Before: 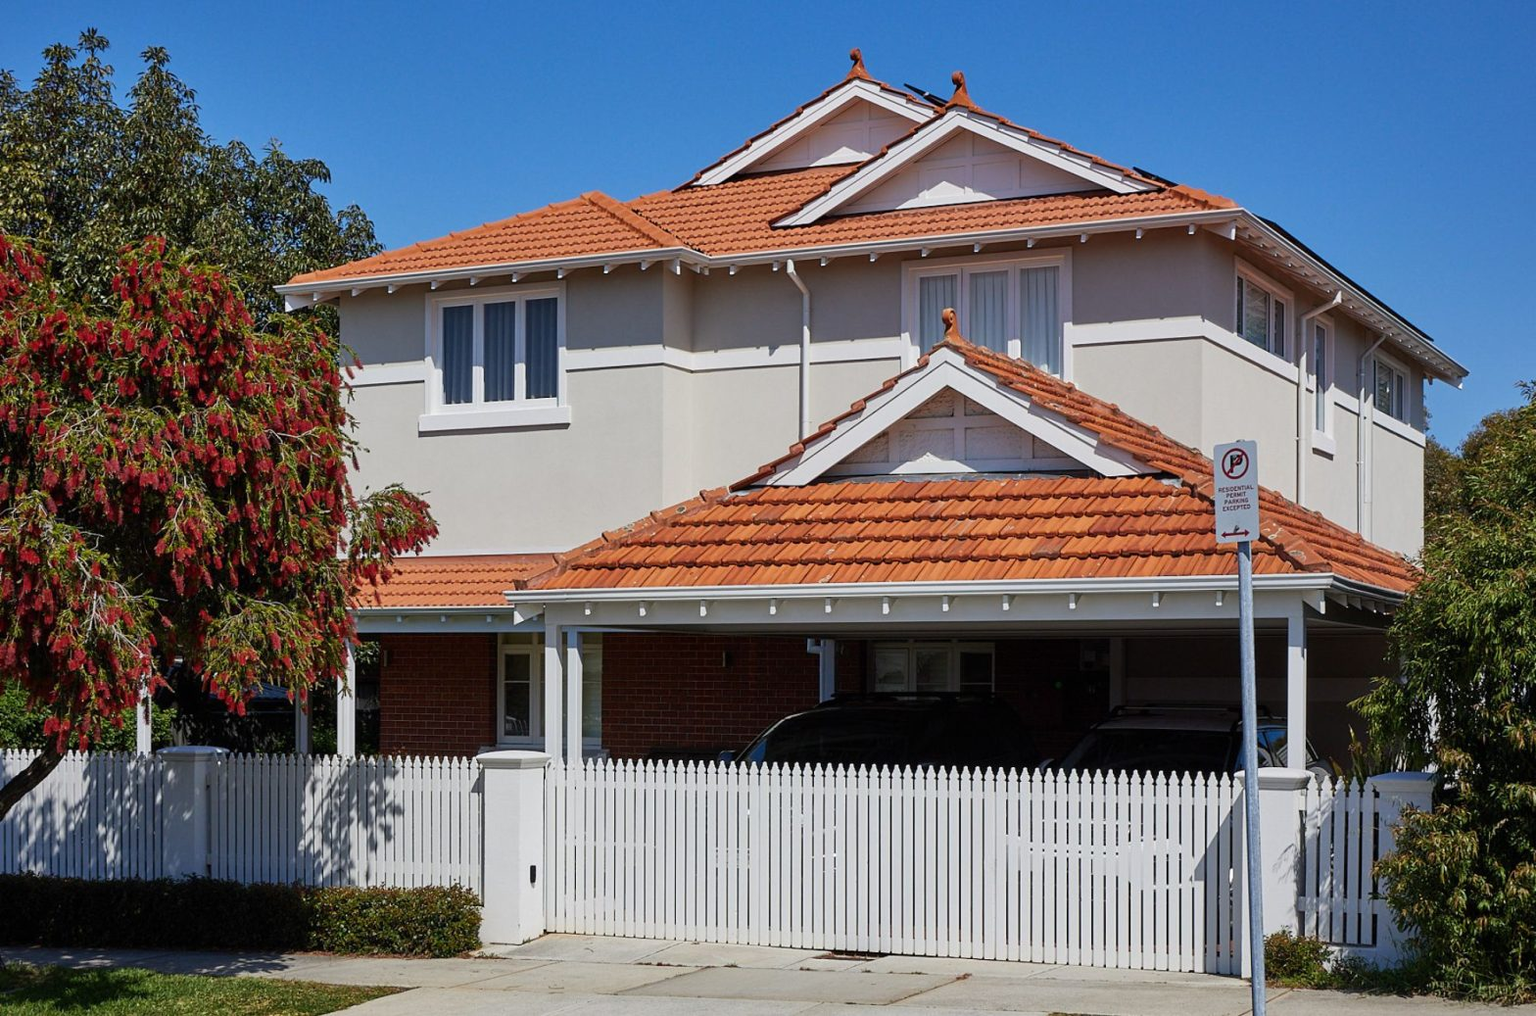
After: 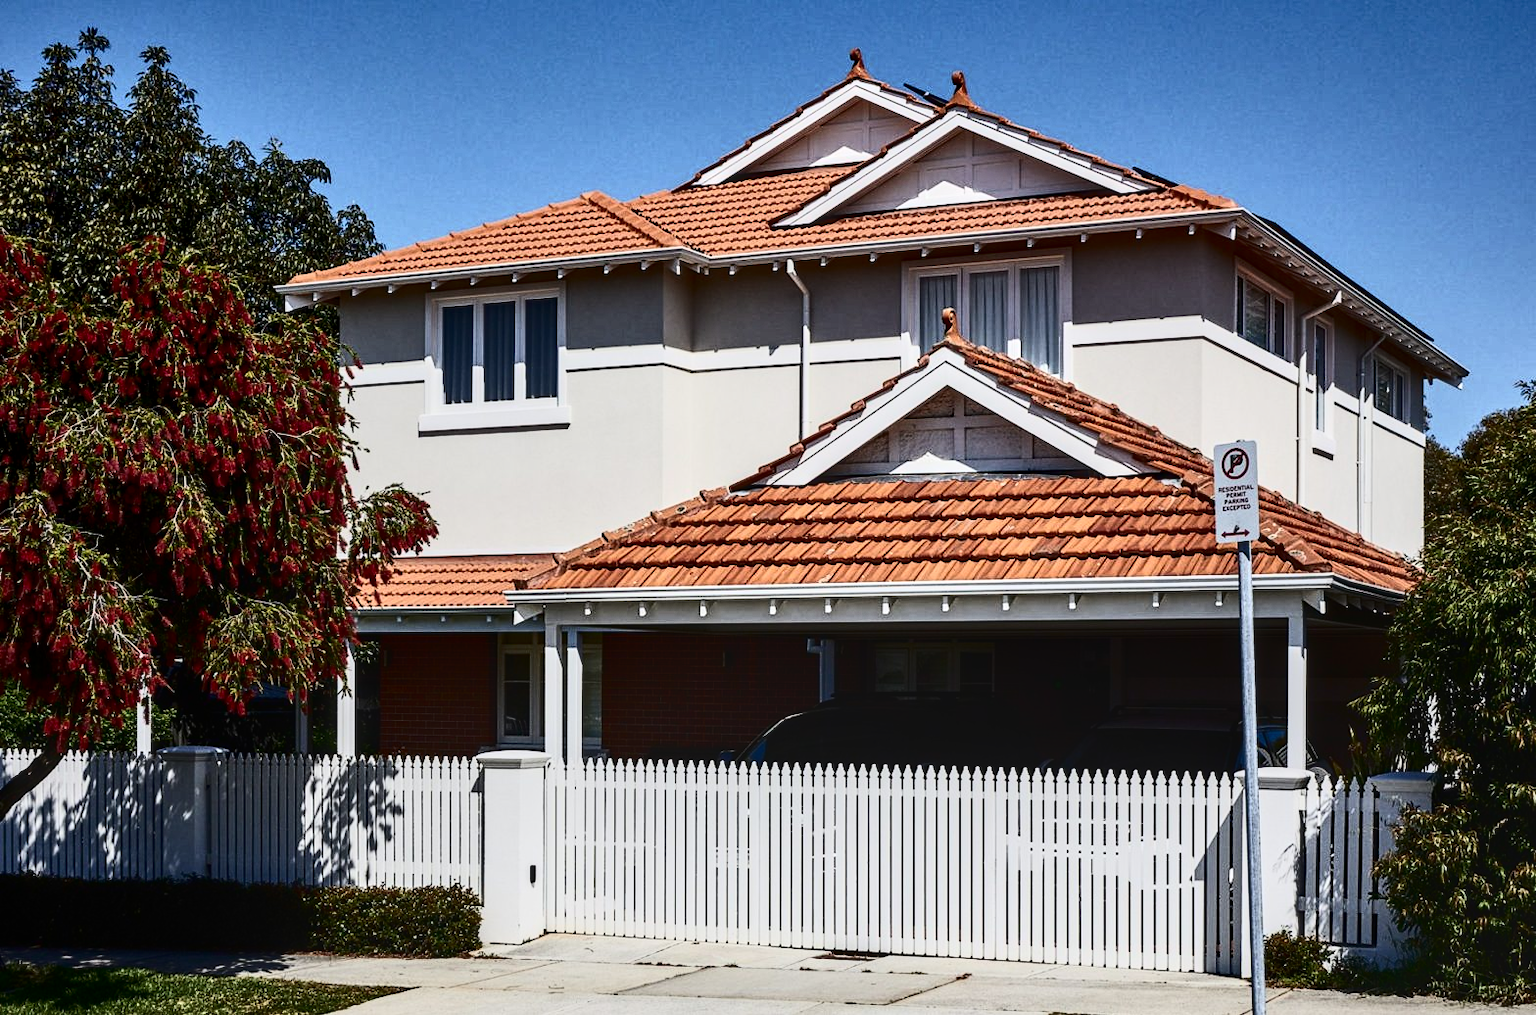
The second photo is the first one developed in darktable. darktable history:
contrast brightness saturation: contrast 0.506, saturation -0.095
local contrast: on, module defaults
